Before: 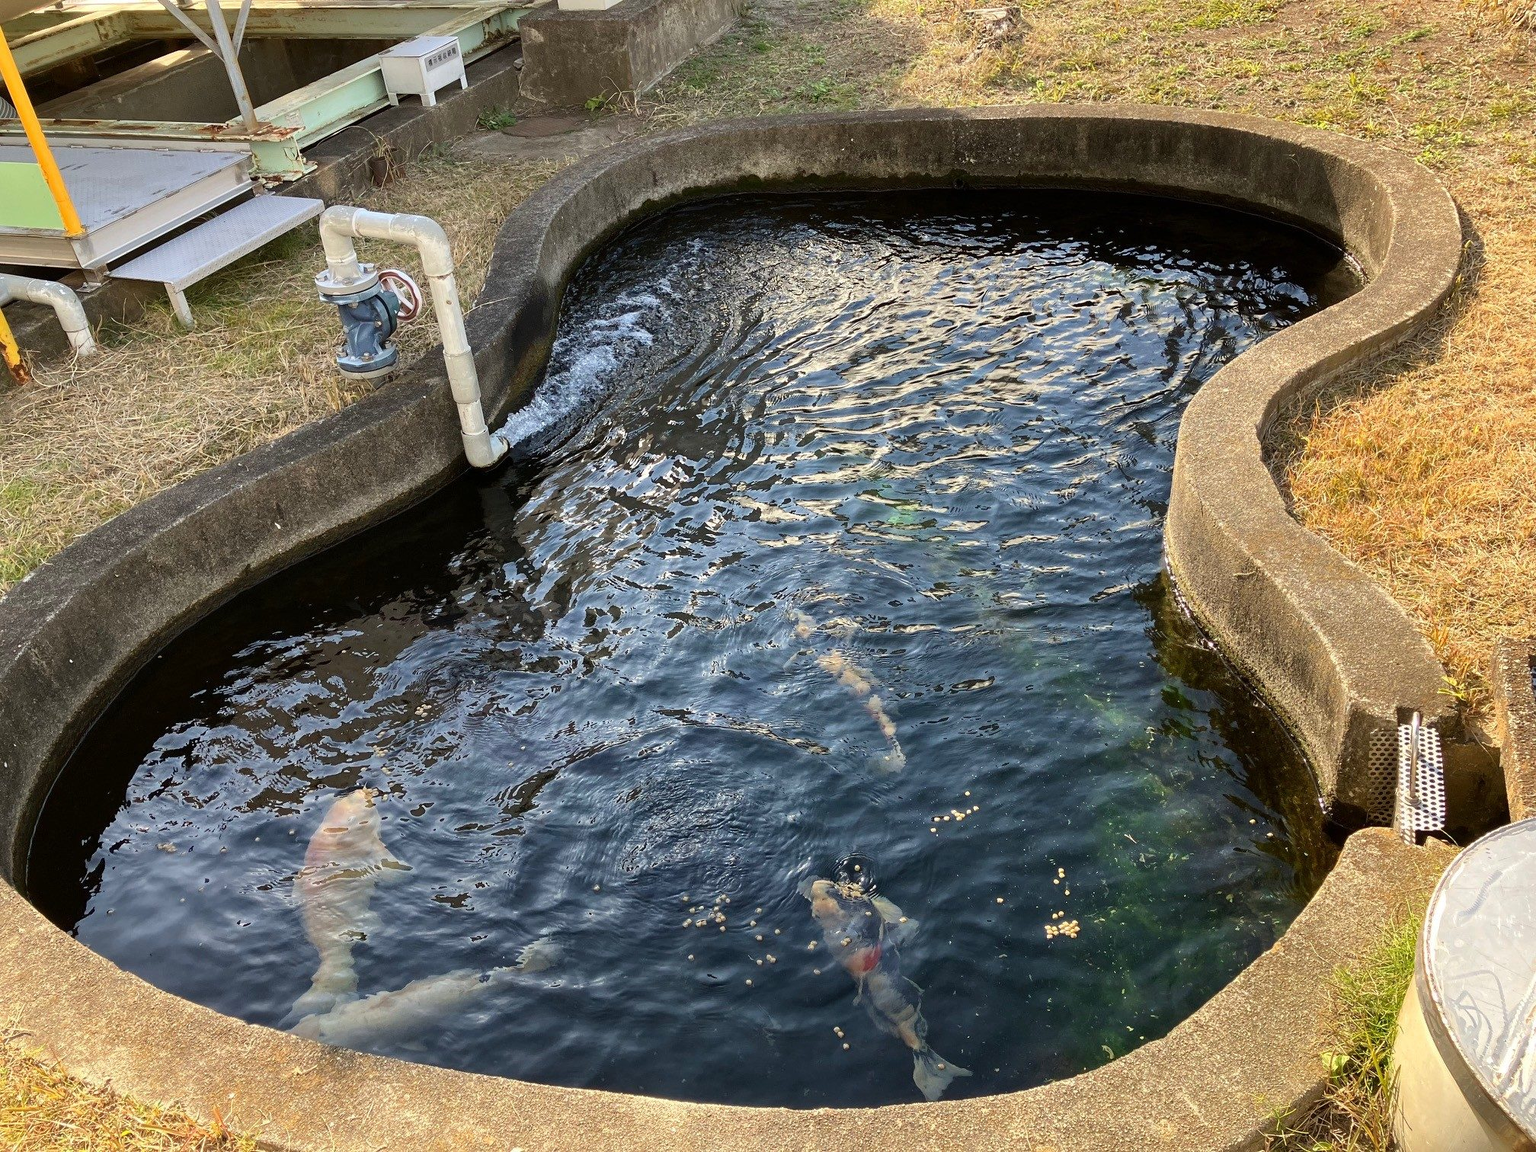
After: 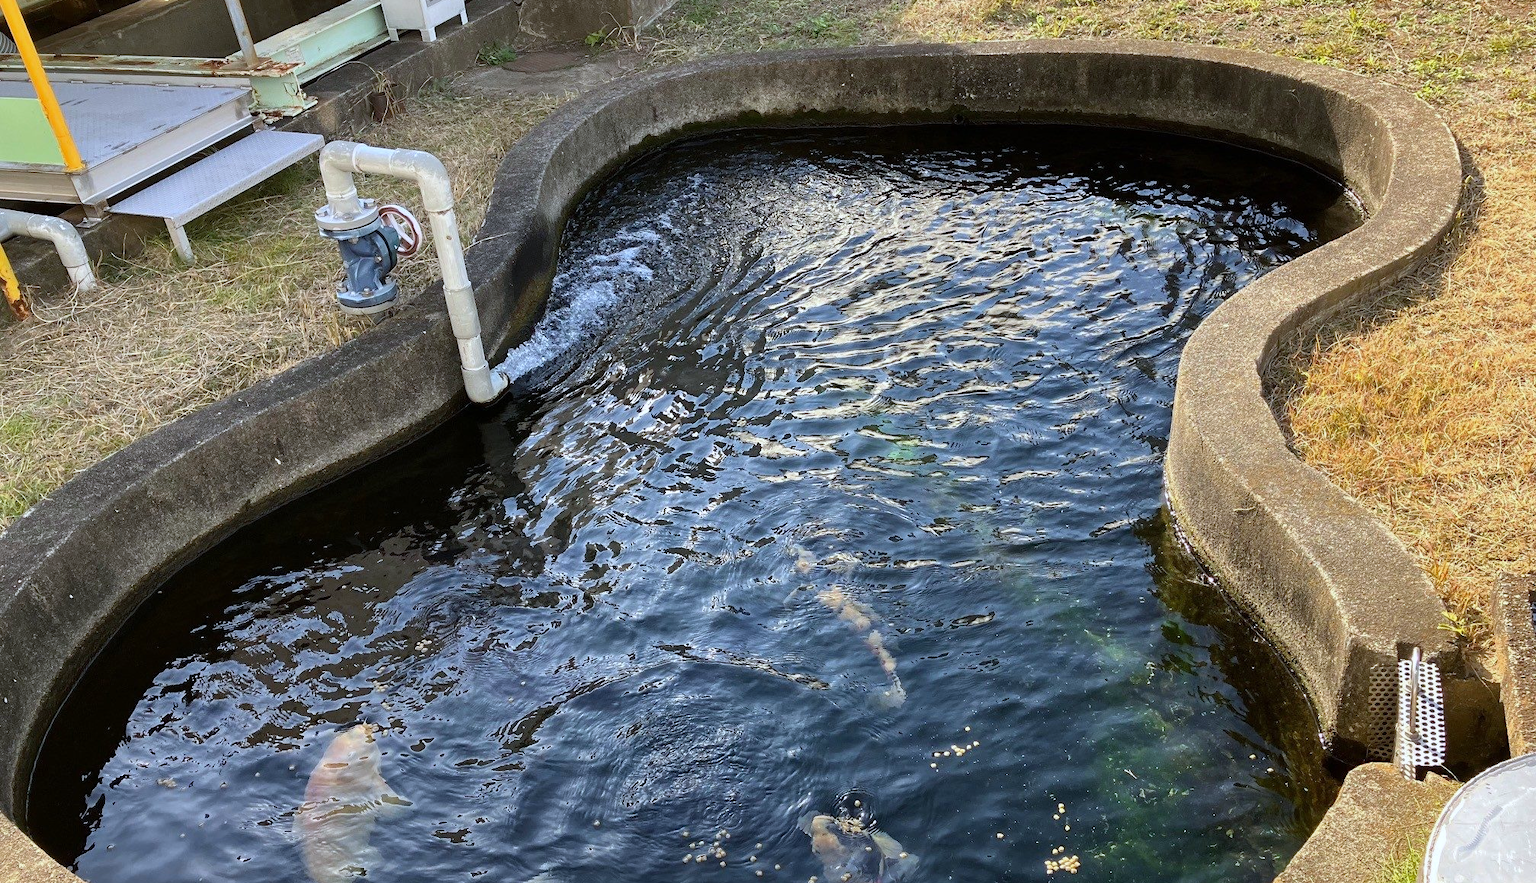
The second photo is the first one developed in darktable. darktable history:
crop: top 5.667%, bottom 17.637%
white balance: red 0.954, blue 1.079
